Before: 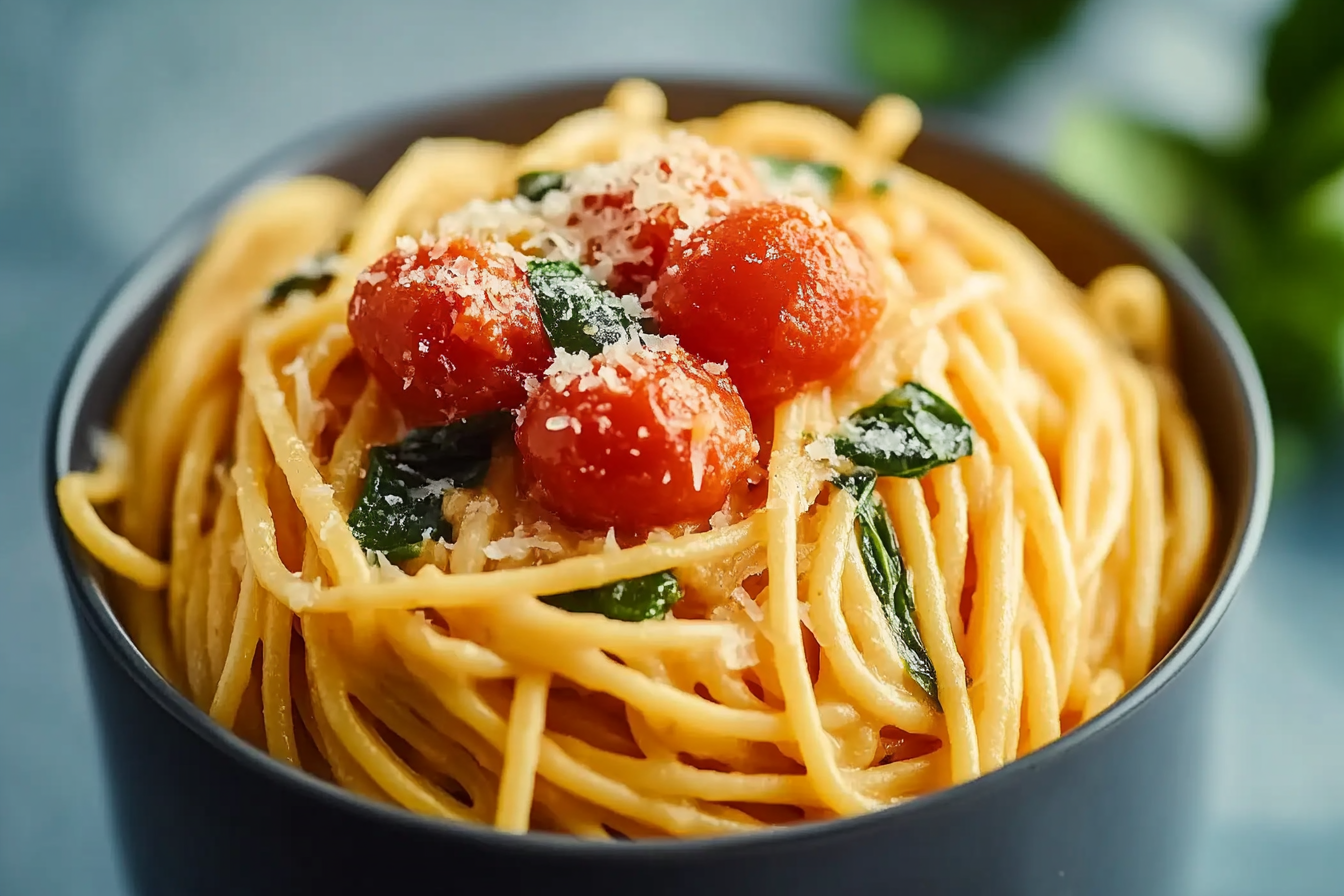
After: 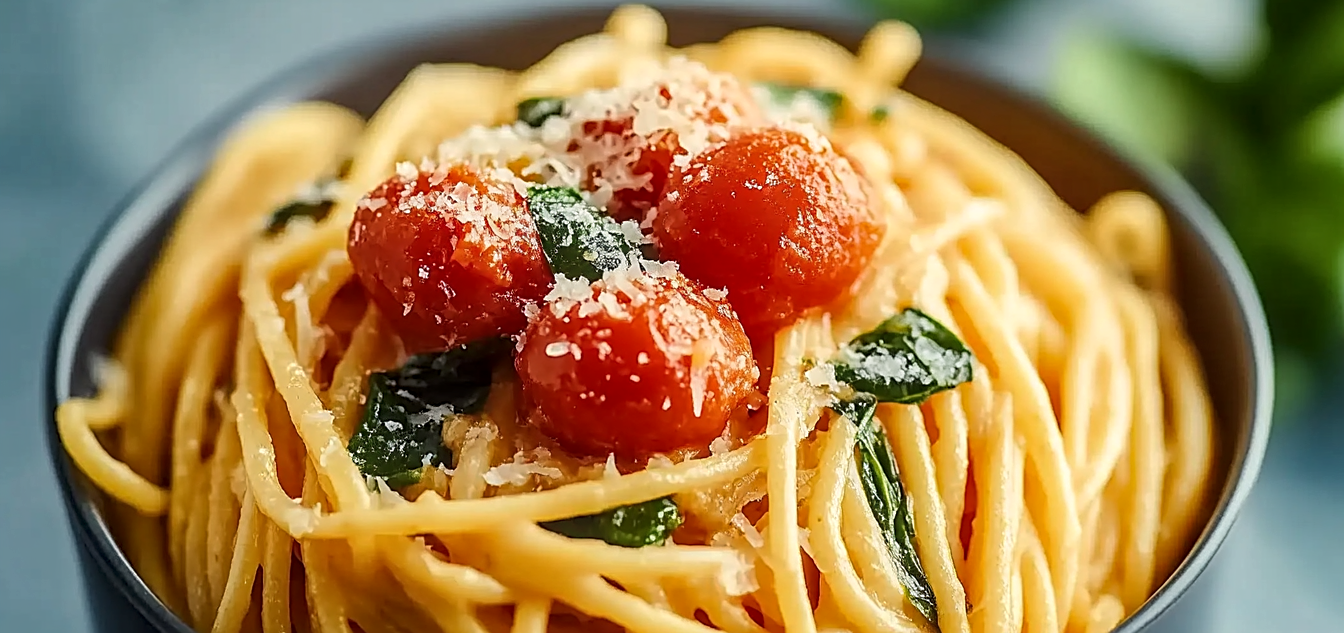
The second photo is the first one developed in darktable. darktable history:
local contrast: on, module defaults
sharpen: on, module defaults
crop and rotate: top 8.293%, bottom 20.996%
